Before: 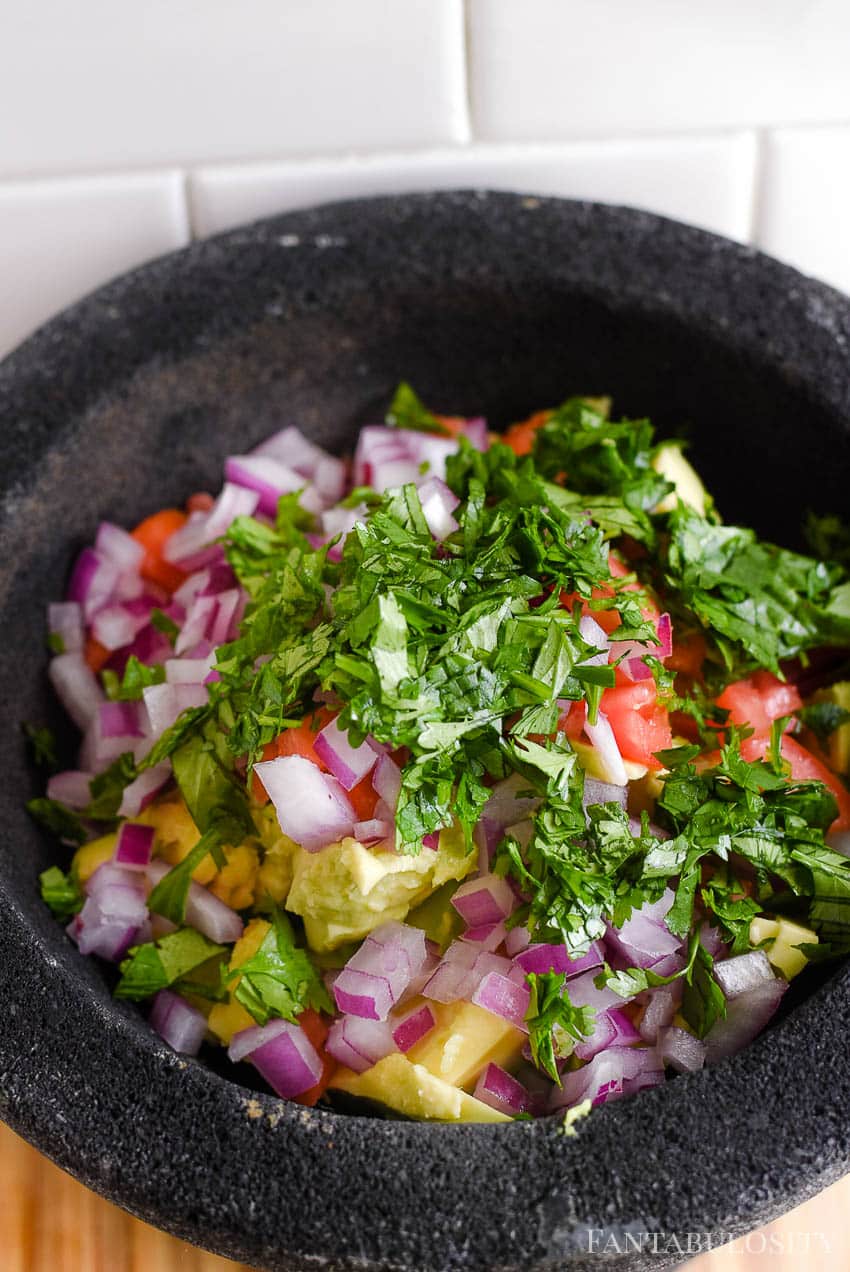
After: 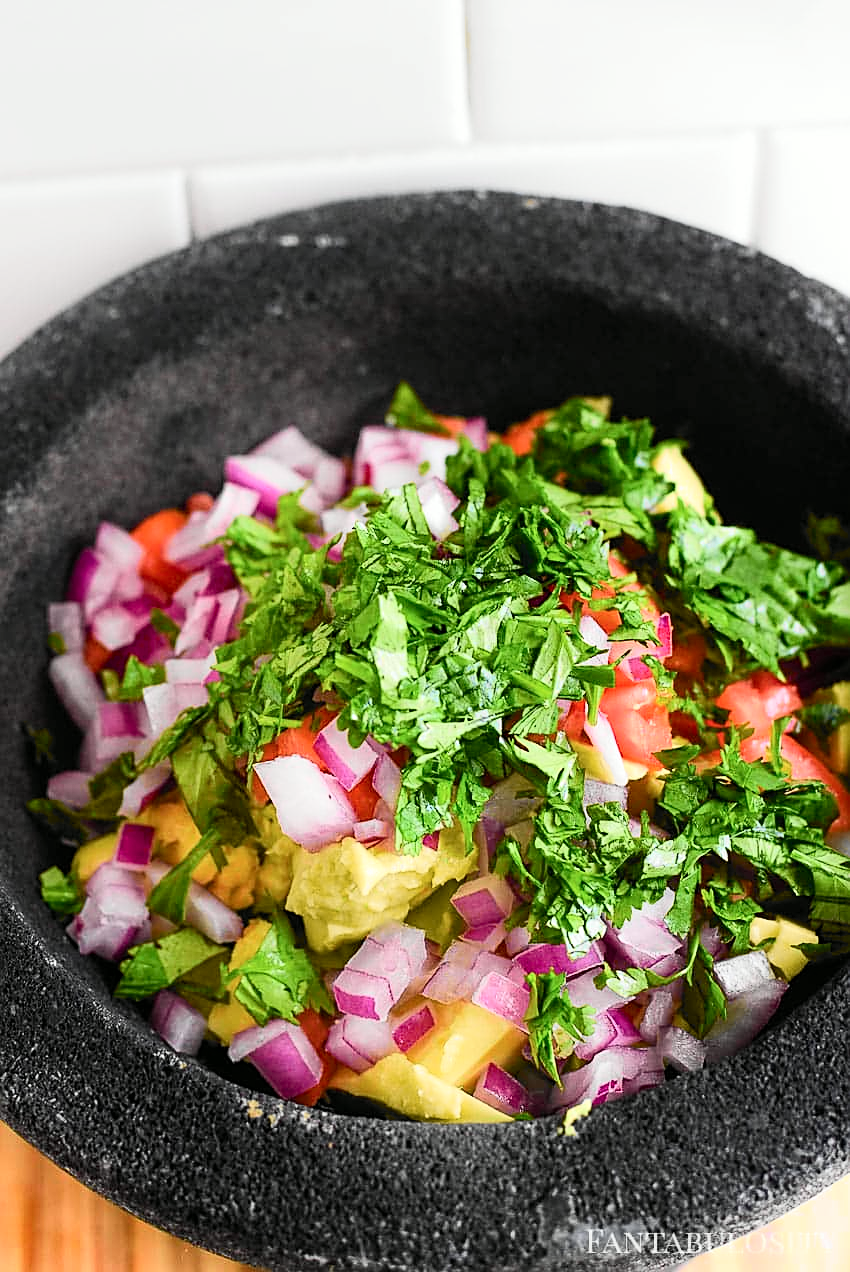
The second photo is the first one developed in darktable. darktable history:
sharpen: on, module defaults
tone curve: curves: ch0 [(0, 0) (0.055, 0.057) (0.258, 0.307) (0.434, 0.543) (0.517, 0.657) (0.745, 0.874) (1, 1)]; ch1 [(0, 0) (0.346, 0.307) (0.418, 0.383) (0.46, 0.439) (0.482, 0.493) (0.502, 0.497) (0.517, 0.506) (0.55, 0.561) (0.588, 0.61) (0.646, 0.688) (1, 1)]; ch2 [(0, 0) (0.346, 0.34) (0.431, 0.45) (0.485, 0.499) (0.5, 0.503) (0.527, 0.508) (0.545, 0.562) (0.679, 0.706) (1, 1)], color space Lab, independent channels, preserve colors none
